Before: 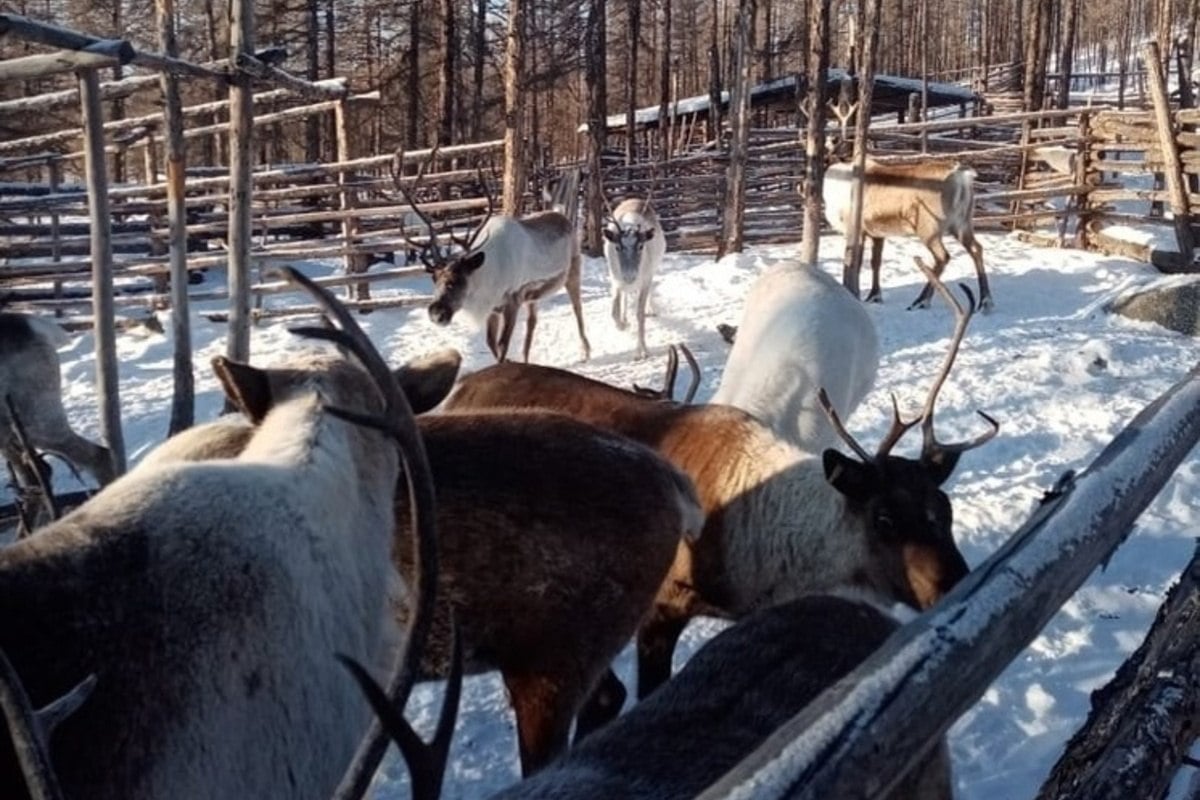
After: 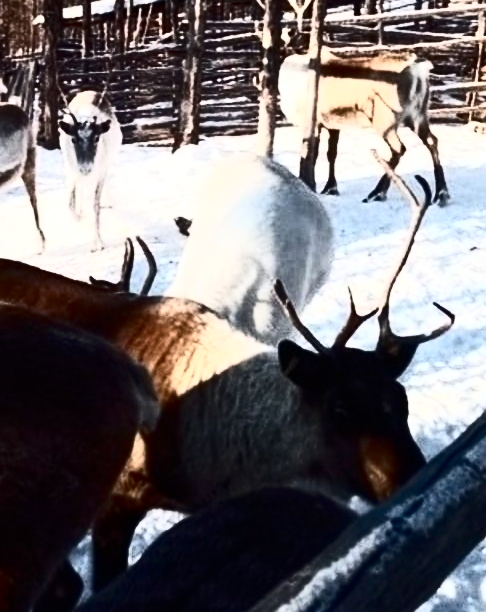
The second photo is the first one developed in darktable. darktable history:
crop: left 45.361%, top 13.501%, right 14.111%, bottom 9.913%
contrast brightness saturation: contrast 0.926, brightness 0.192
